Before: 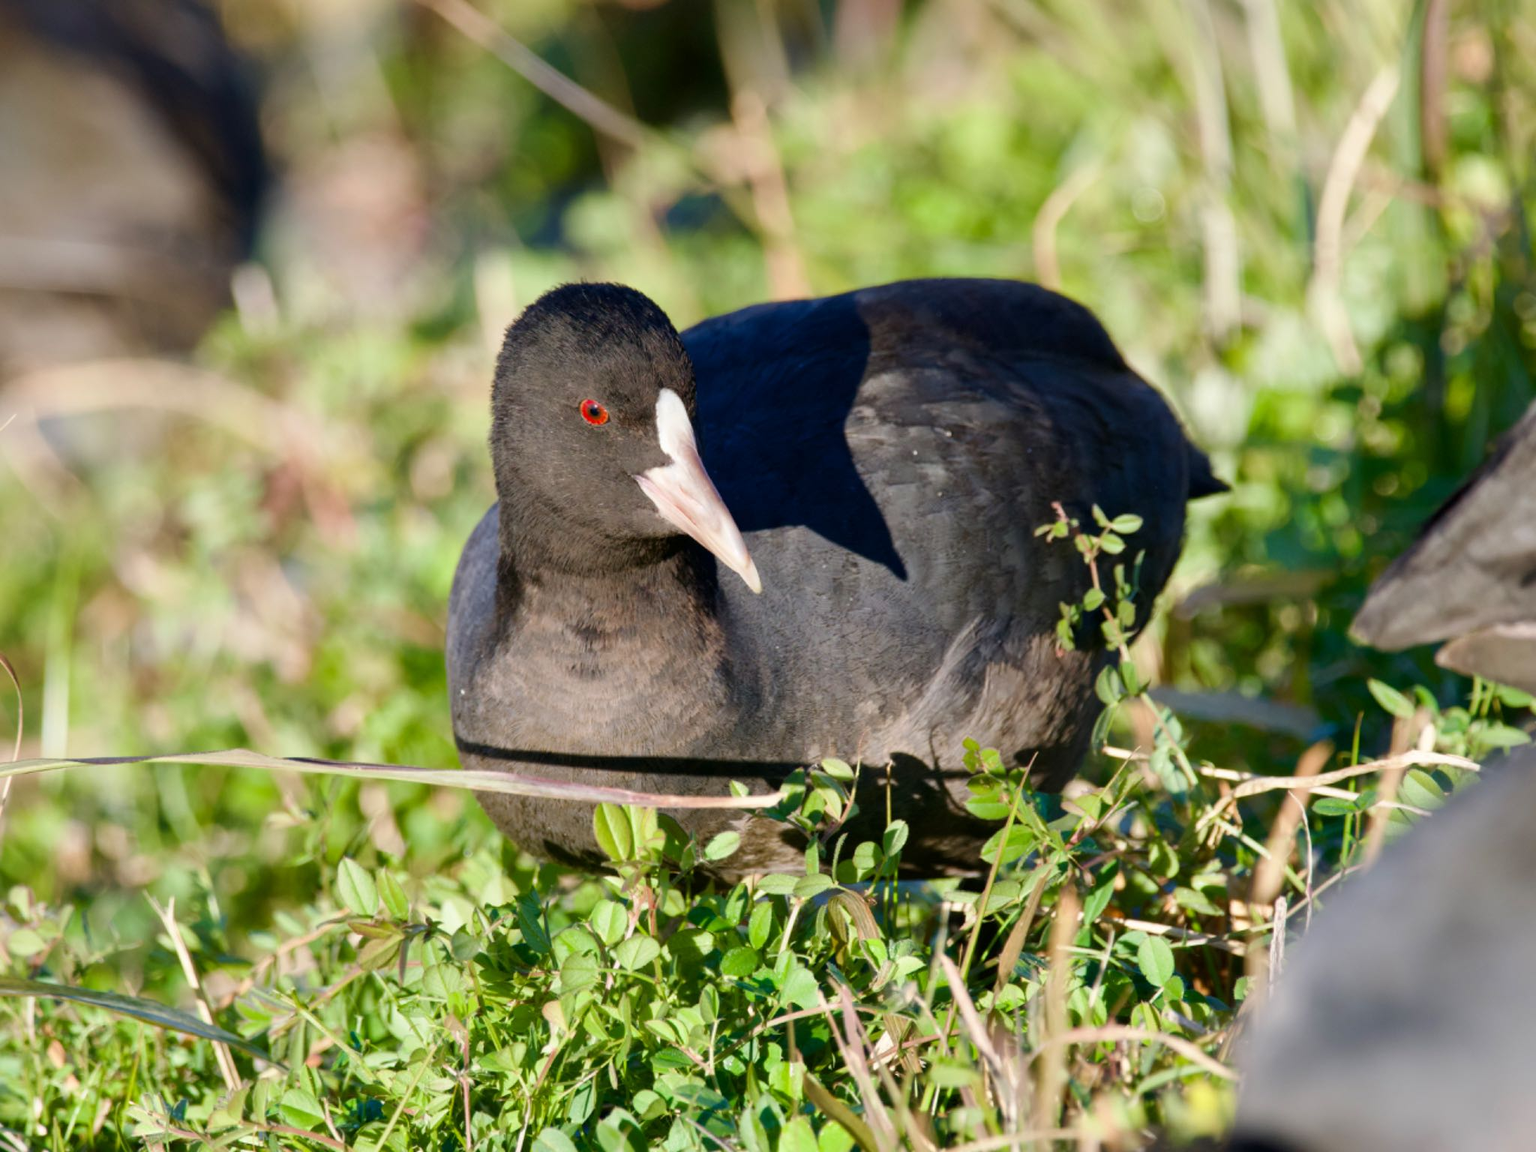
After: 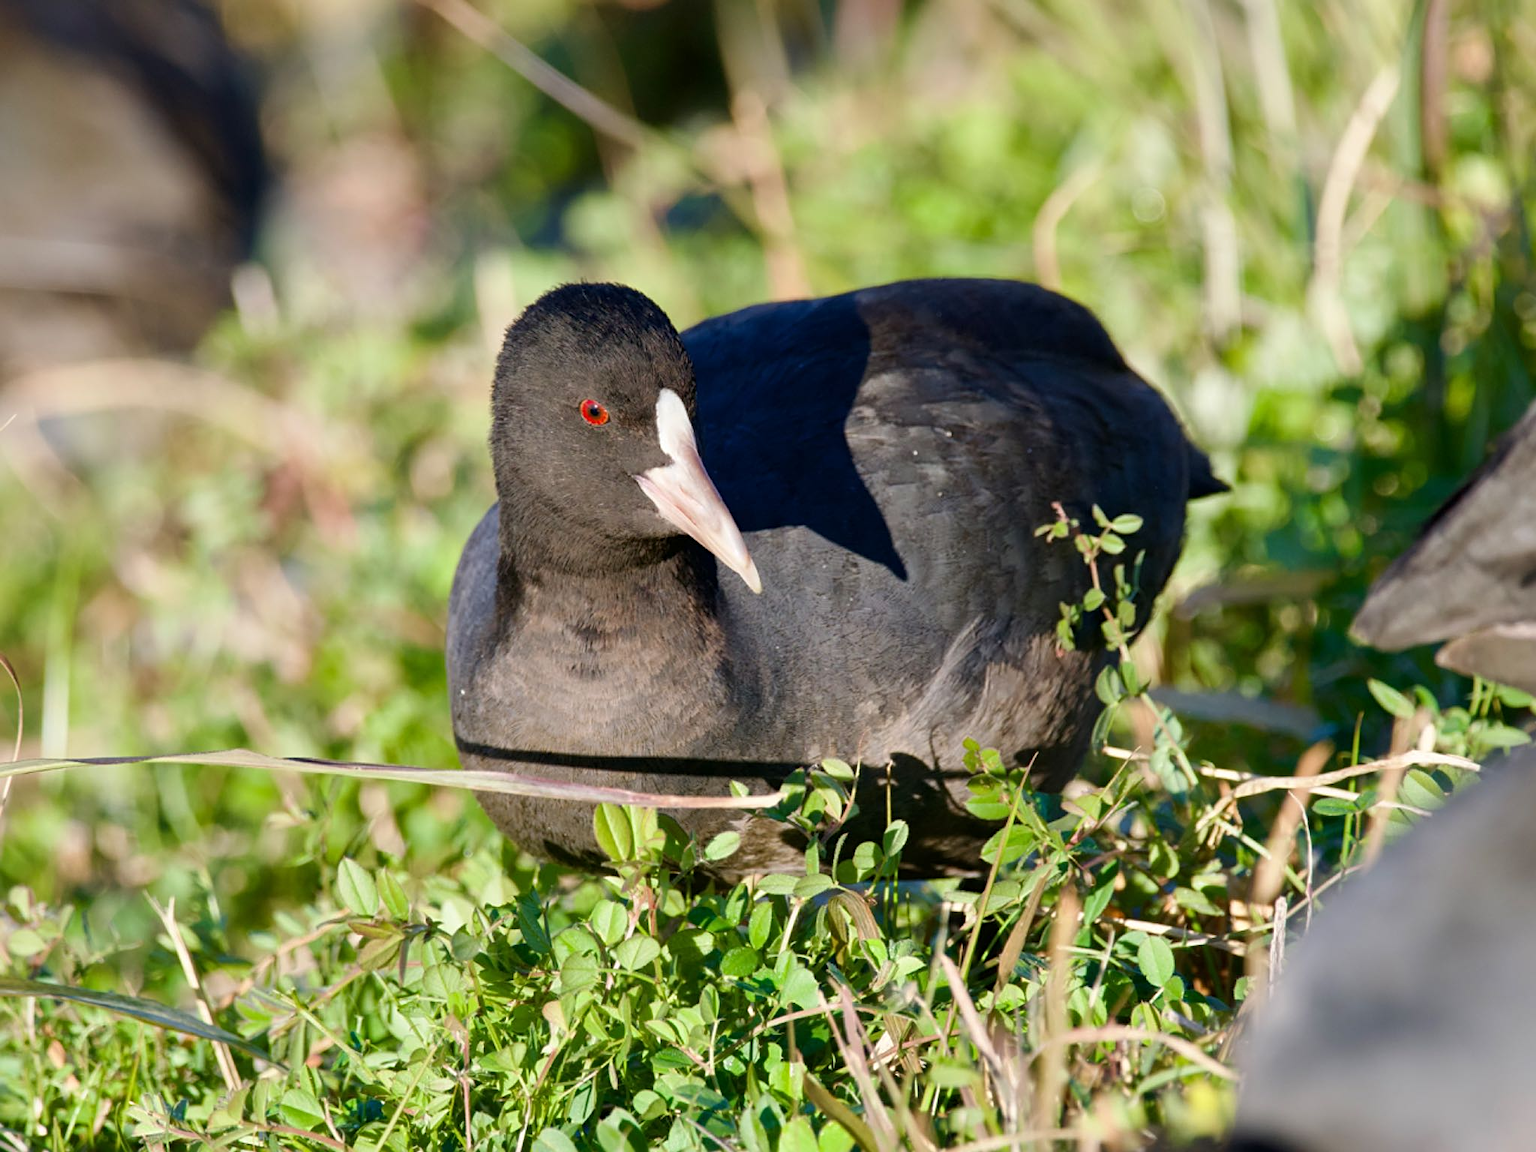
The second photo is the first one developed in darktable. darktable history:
sharpen: radius 2.176, amount 0.388, threshold 0.244
